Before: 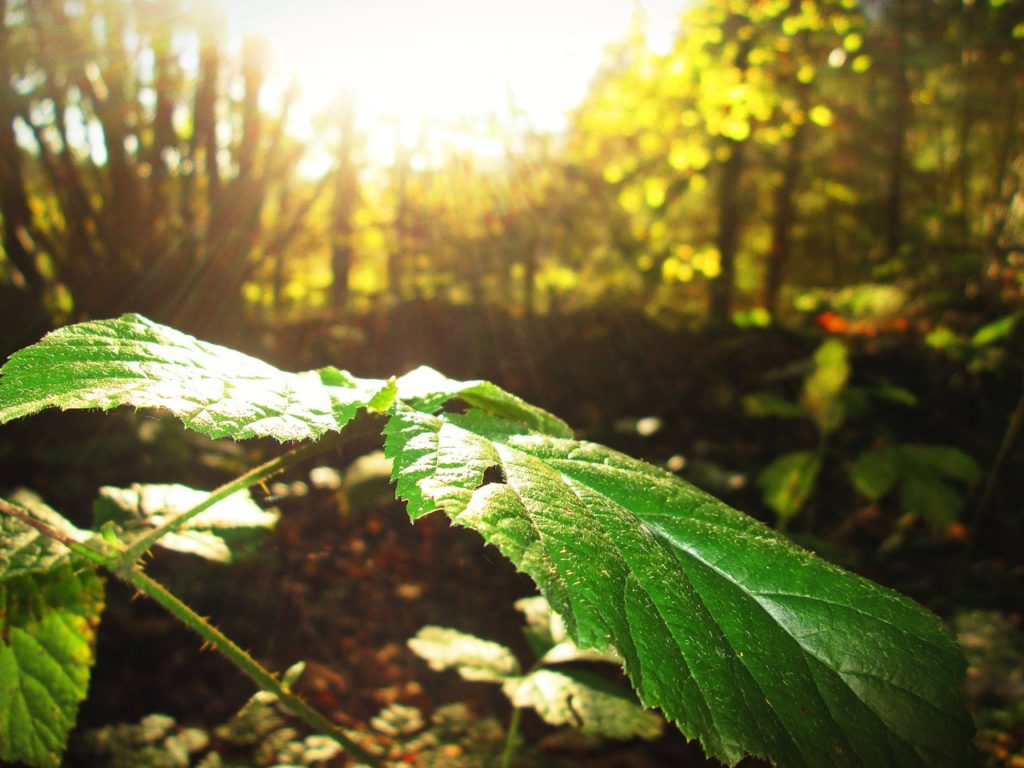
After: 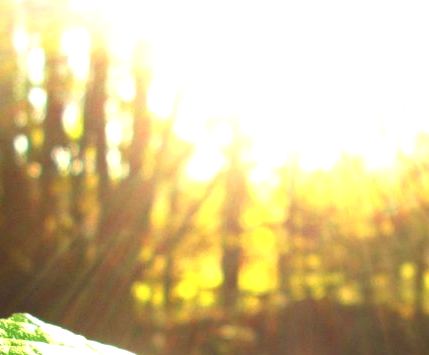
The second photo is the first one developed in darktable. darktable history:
crop and rotate: left 10.817%, top 0.062%, right 47.194%, bottom 53.626%
exposure: exposure 0.64 EV, compensate highlight preservation false
